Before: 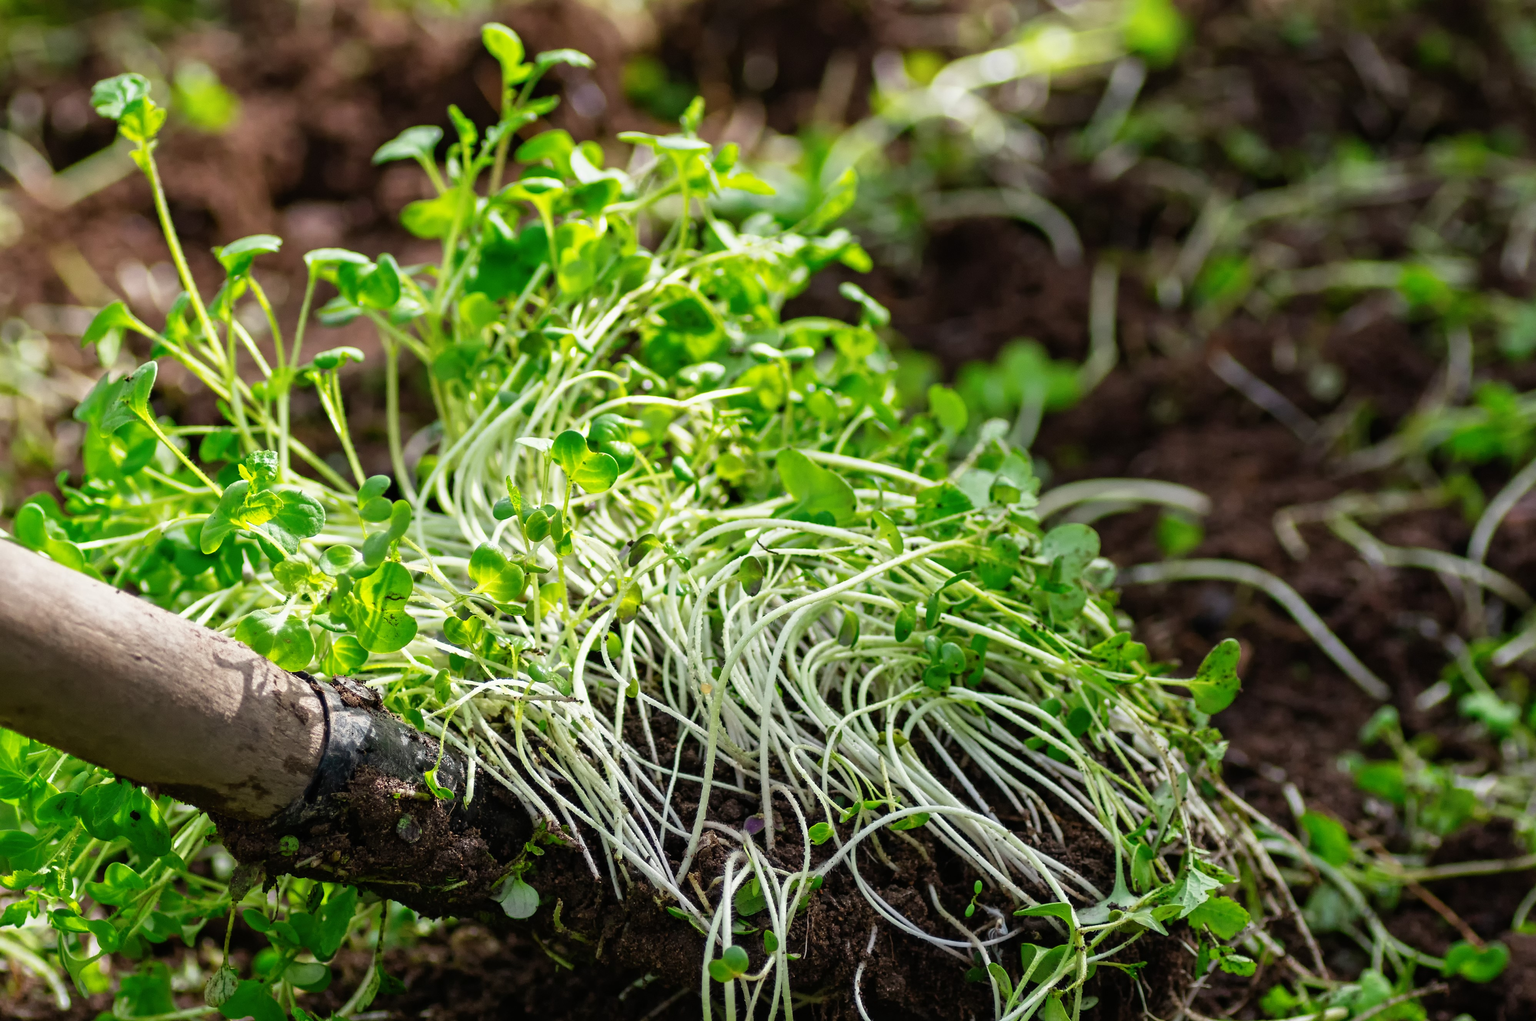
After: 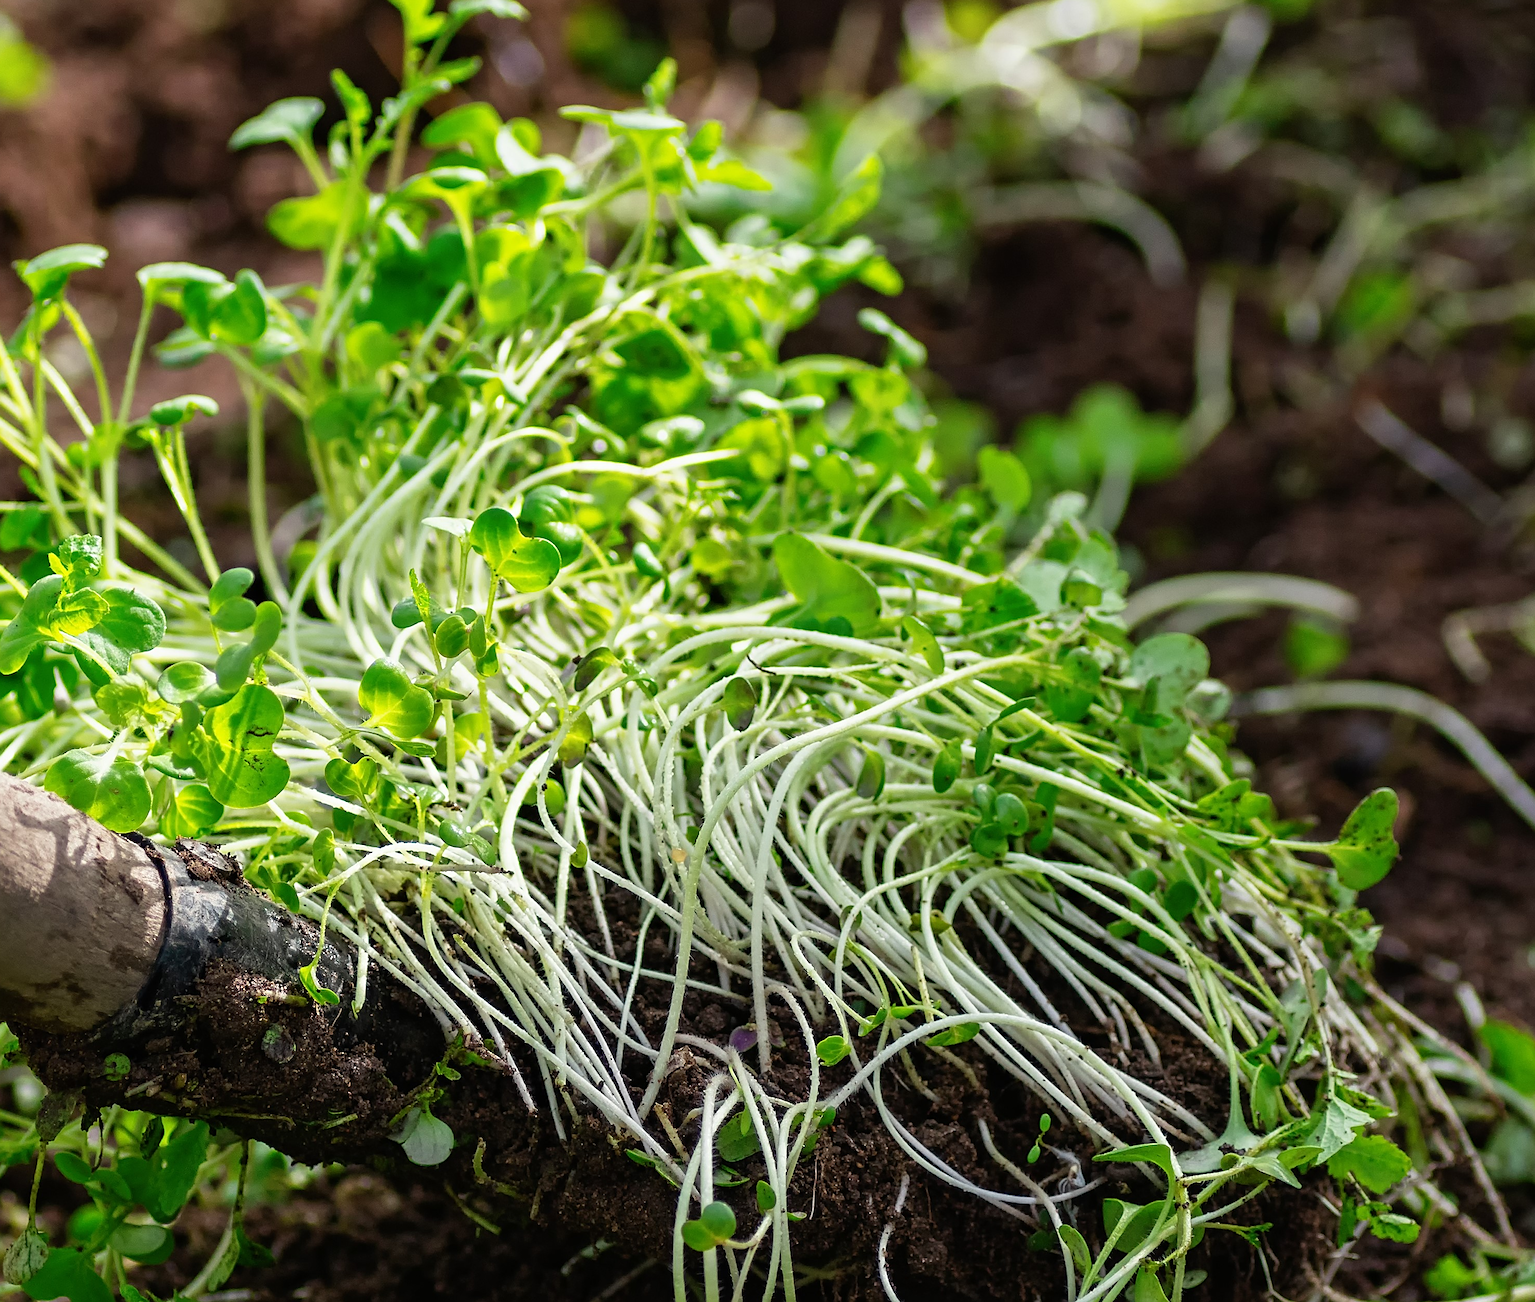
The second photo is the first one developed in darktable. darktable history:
crop and rotate: left 13.187%, top 5.253%, right 12.537%
sharpen: on, module defaults
